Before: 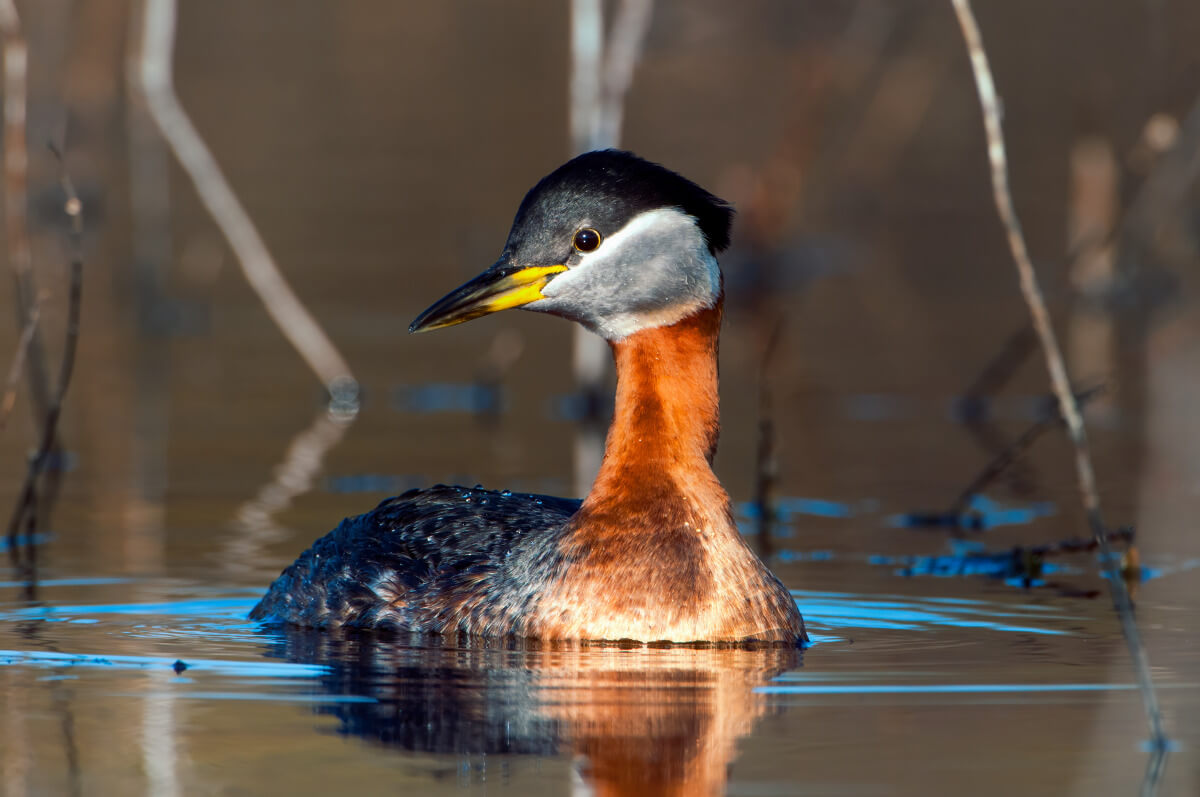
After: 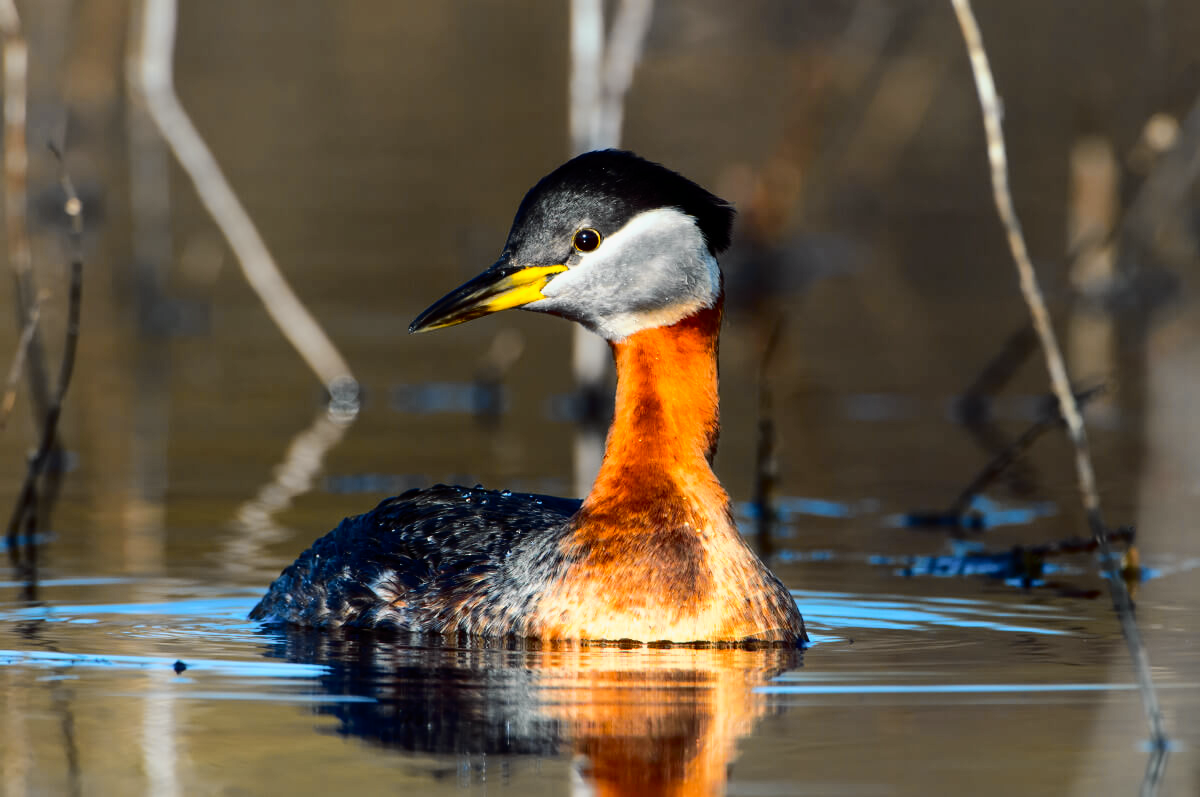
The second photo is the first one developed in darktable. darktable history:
tone curve: curves: ch0 [(0, 0) (0.136, 0.071) (0.346, 0.366) (0.489, 0.573) (0.66, 0.748) (0.858, 0.926) (1, 0.977)]; ch1 [(0, 0) (0.353, 0.344) (0.45, 0.46) (0.498, 0.498) (0.521, 0.512) (0.563, 0.559) (0.592, 0.605) (0.641, 0.673) (1, 1)]; ch2 [(0, 0) (0.333, 0.346) (0.375, 0.375) (0.424, 0.43) (0.476, 0.492) (0.502, 0.502) (0.524, 0.531) (0.579, 0.61) (0.612, 0.644) (0.641, 0.722) (1, 1)], color space Lab, independent channels, preserve colors none
